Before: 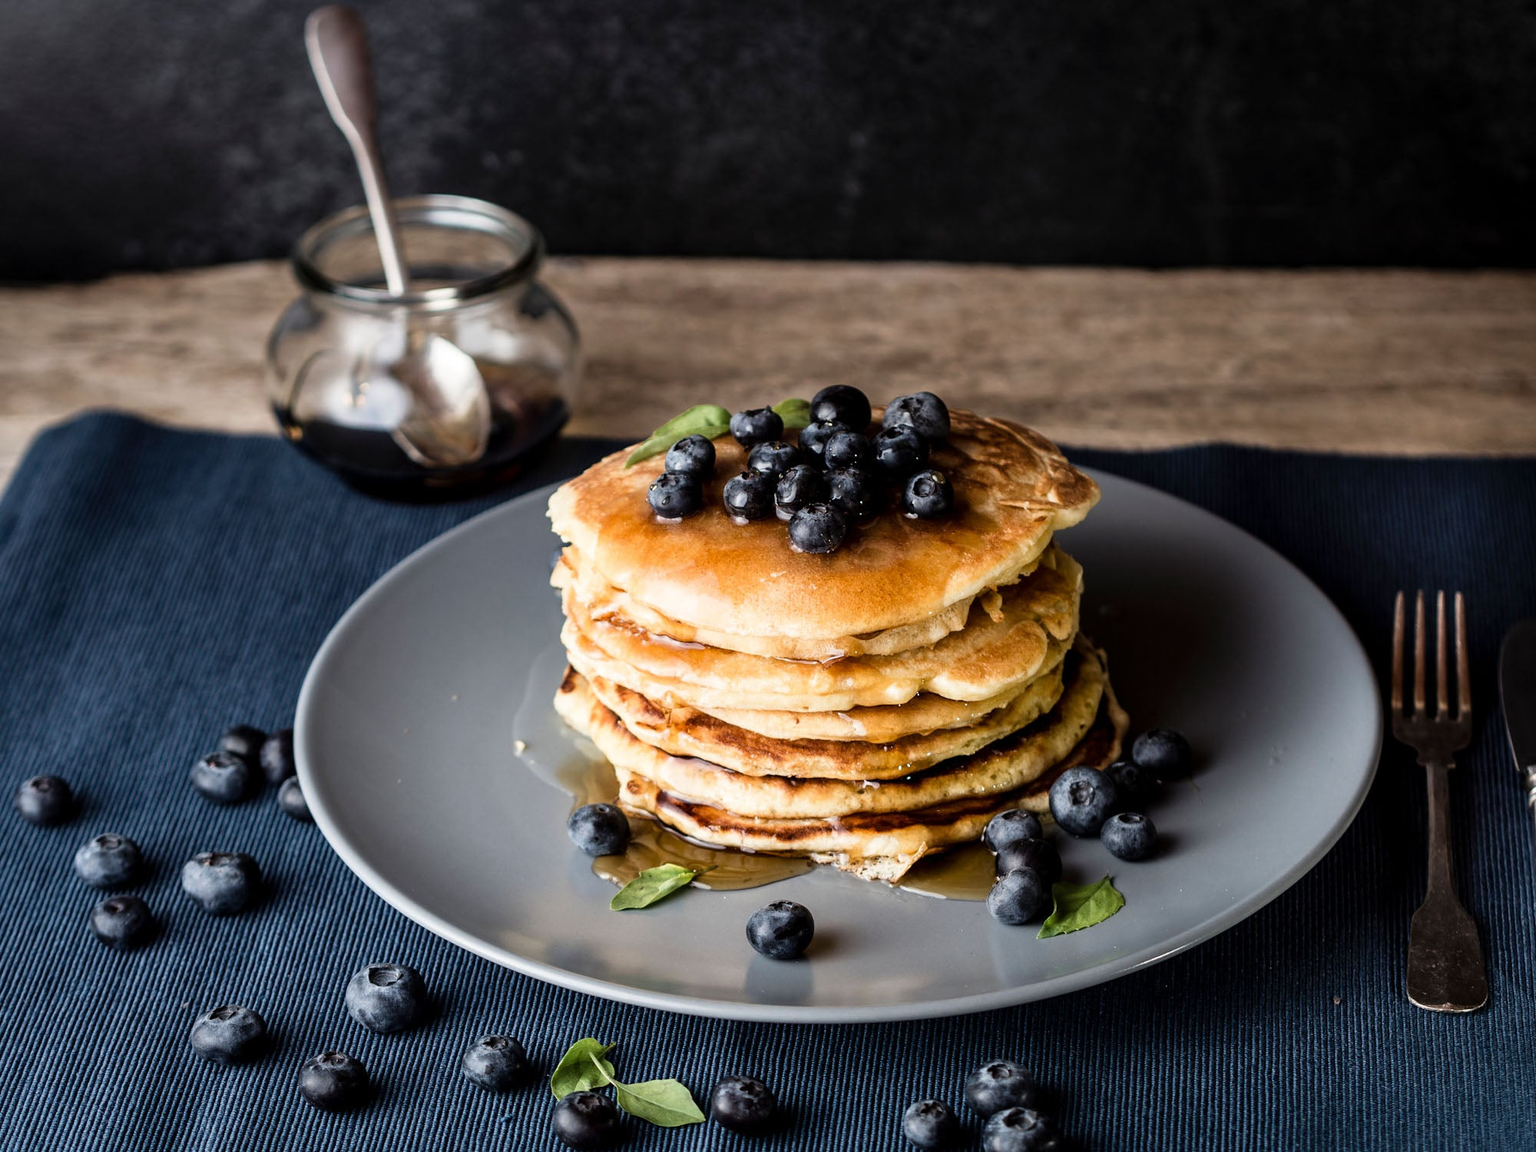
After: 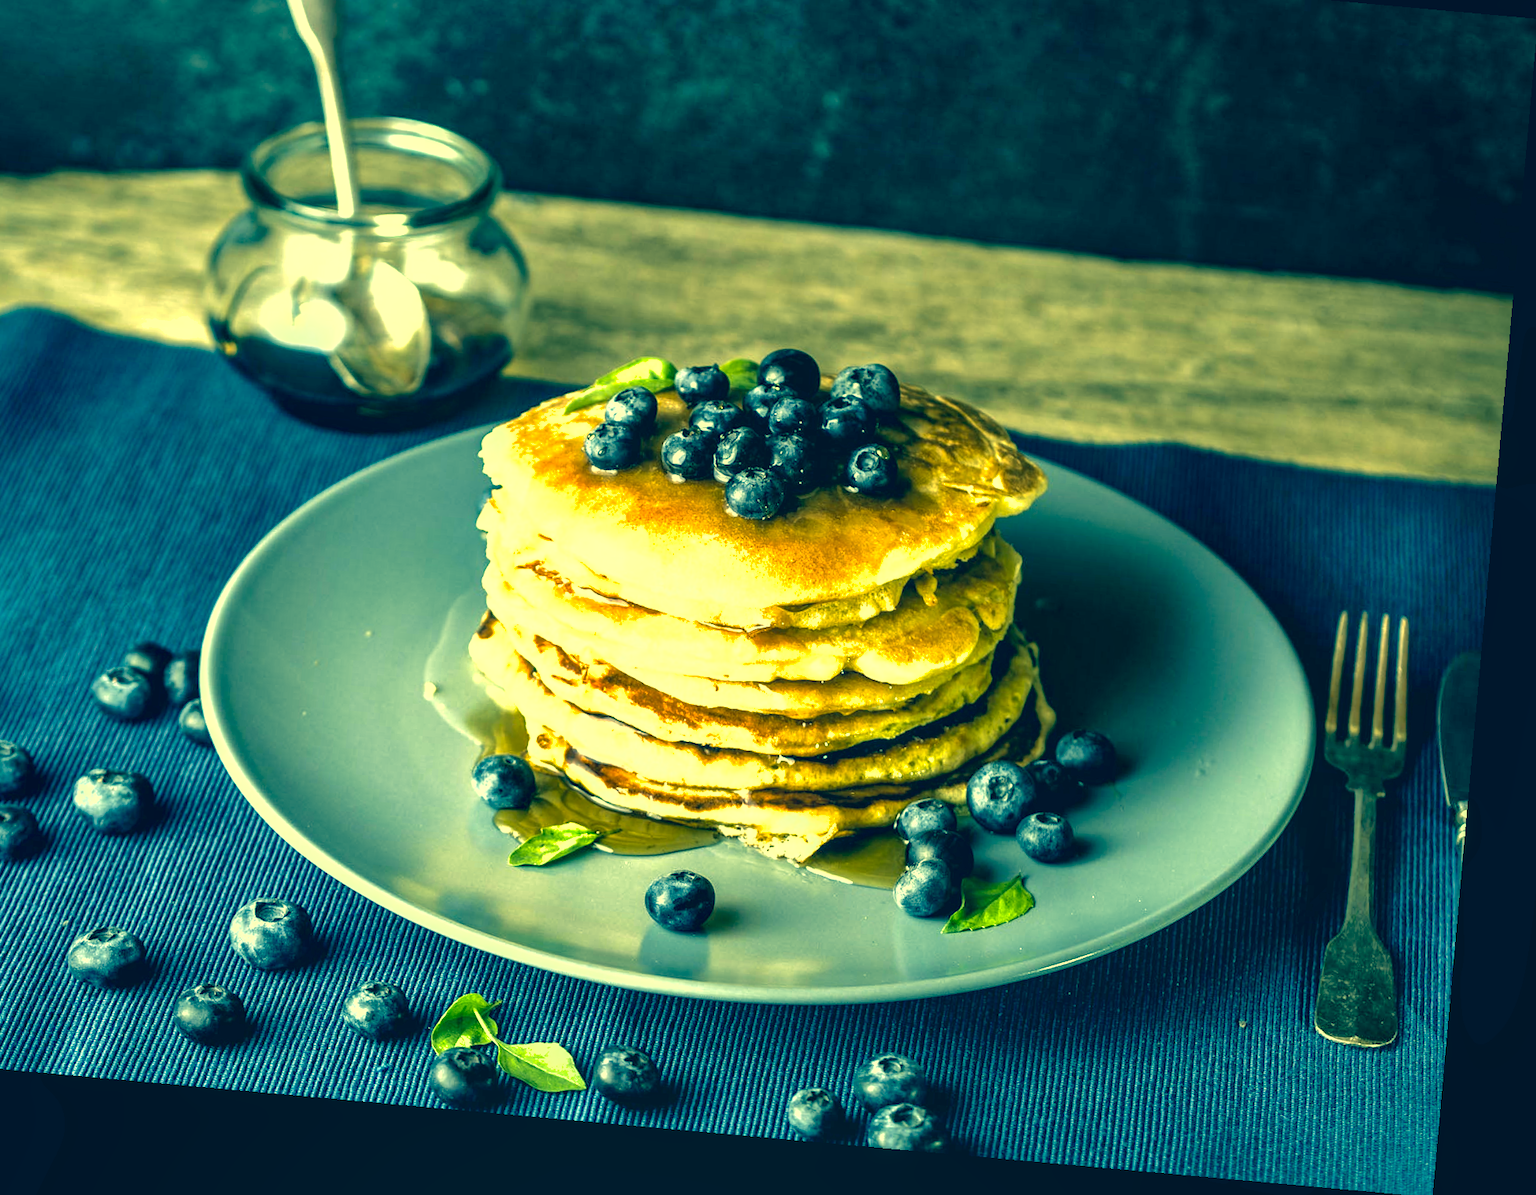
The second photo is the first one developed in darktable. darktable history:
exposure: black level correction 0, exposure 1.1 EV, compensate highlight preservation false
velvia: strength 15%
tone equalizer: on, module defaults
crop and rotate: left 8.262%, top 9.226%
color correction: highlights a* -15.58, highlights b* 40, shadows a* -40, shadows b* -26.18
rotate and perspective: rotation 5.12°, automatic cropping off
local contrast: detail 130%
shadows and highlights: on, module defaults
